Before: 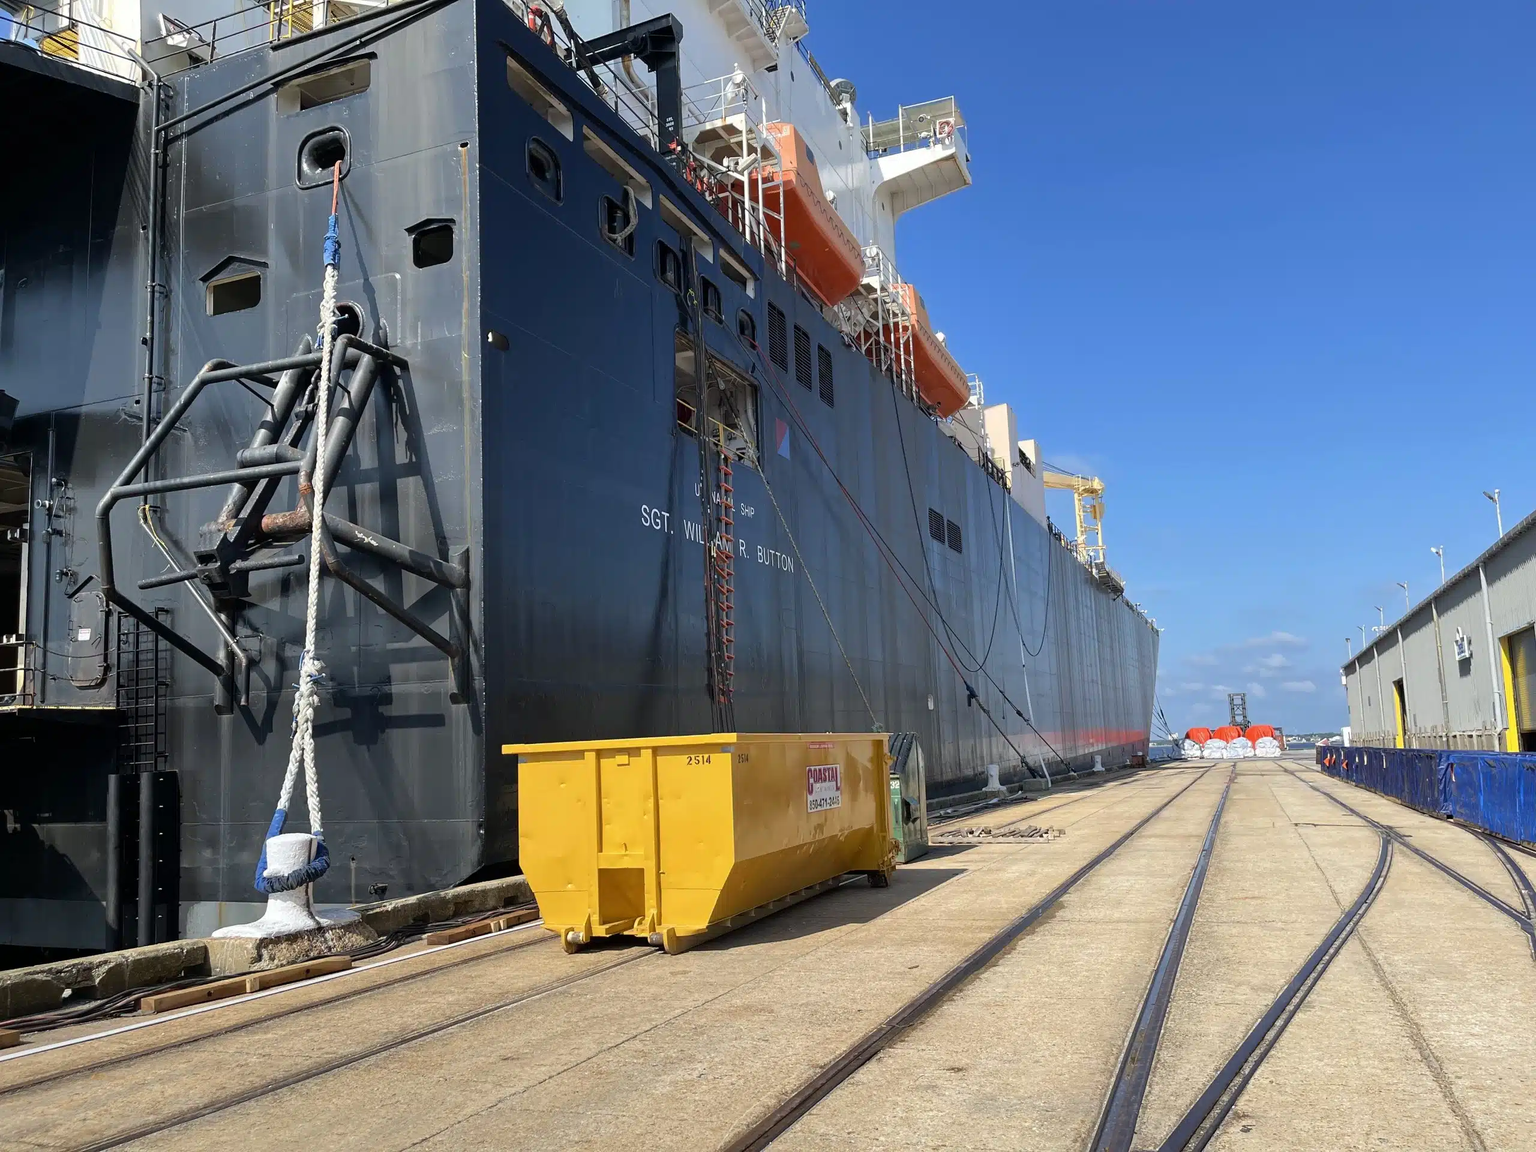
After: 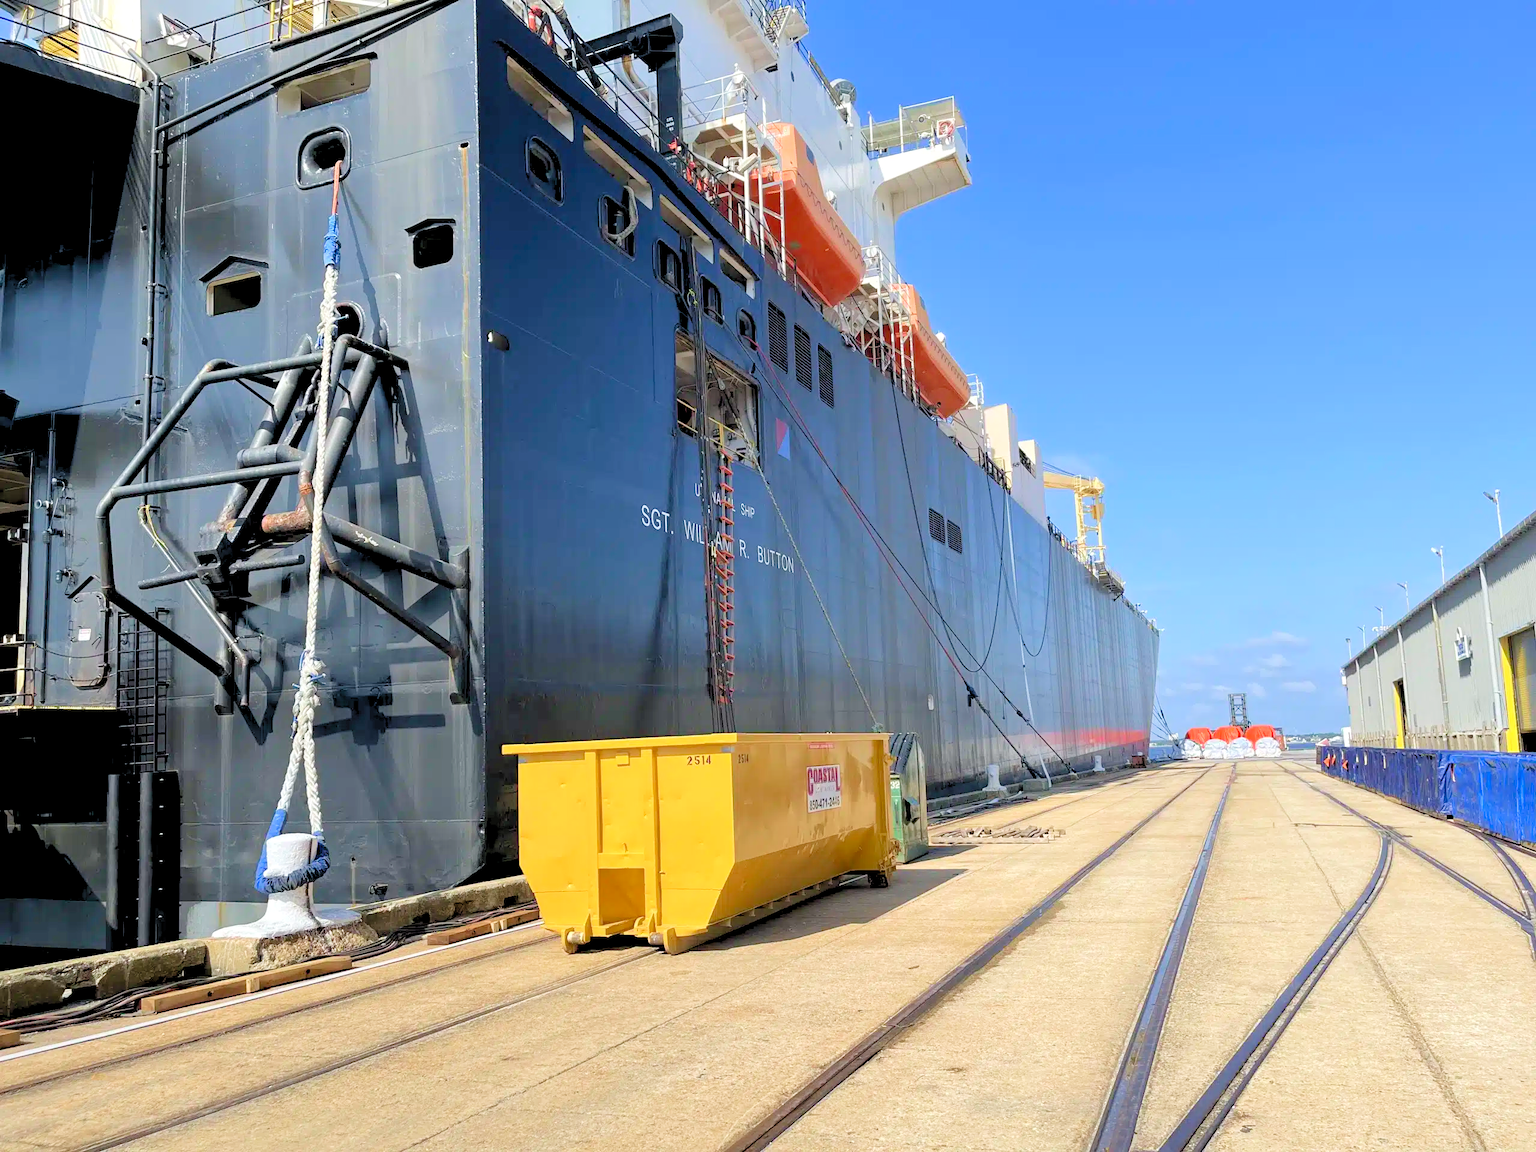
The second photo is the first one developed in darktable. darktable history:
velvia: on, module defaults
levels: levels [0.072, 0.414, 0.976]
